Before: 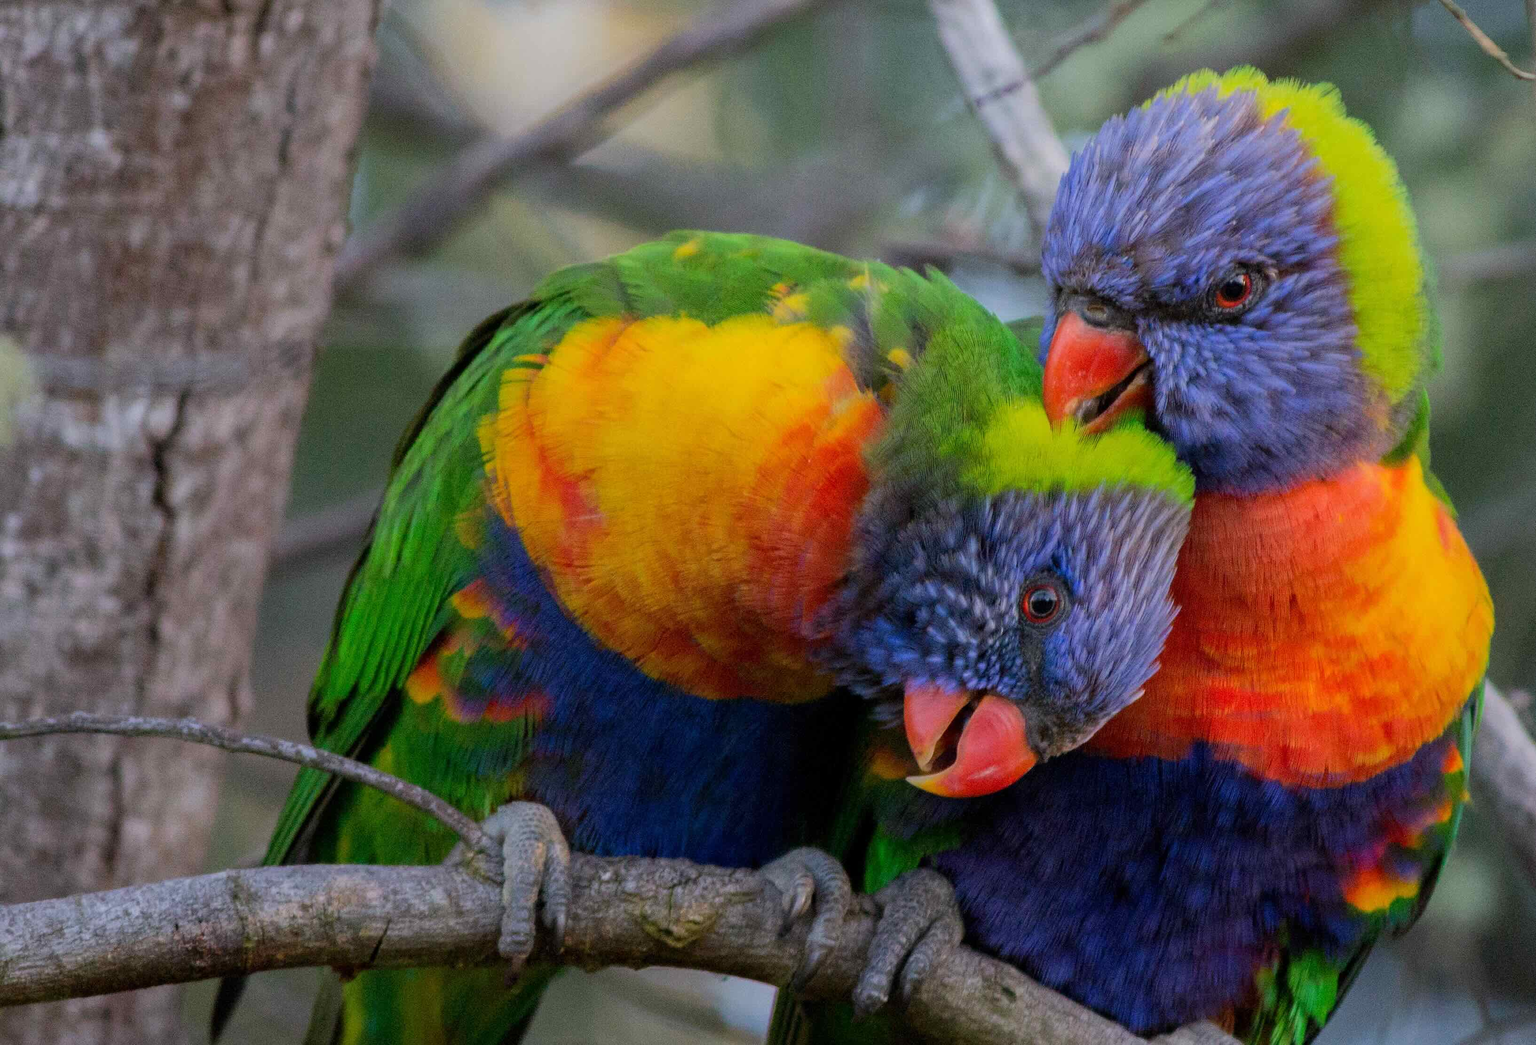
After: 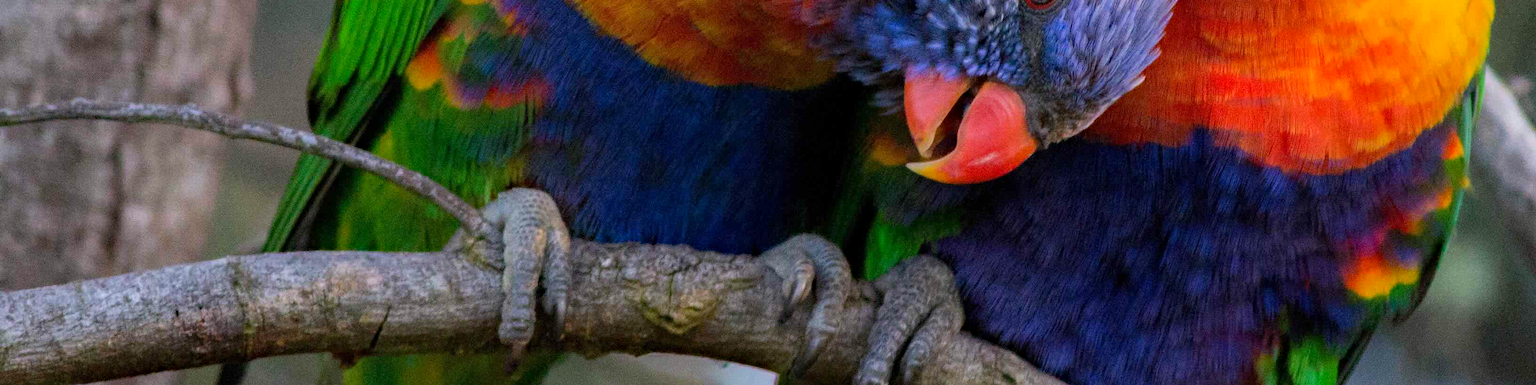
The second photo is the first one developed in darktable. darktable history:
exposure: exposure 0.298 EV, compensate highlight preservation false
crop and rotate: top 58.786%, bottom 4.355%
haze removal: compatibility mode true, adaptive false
